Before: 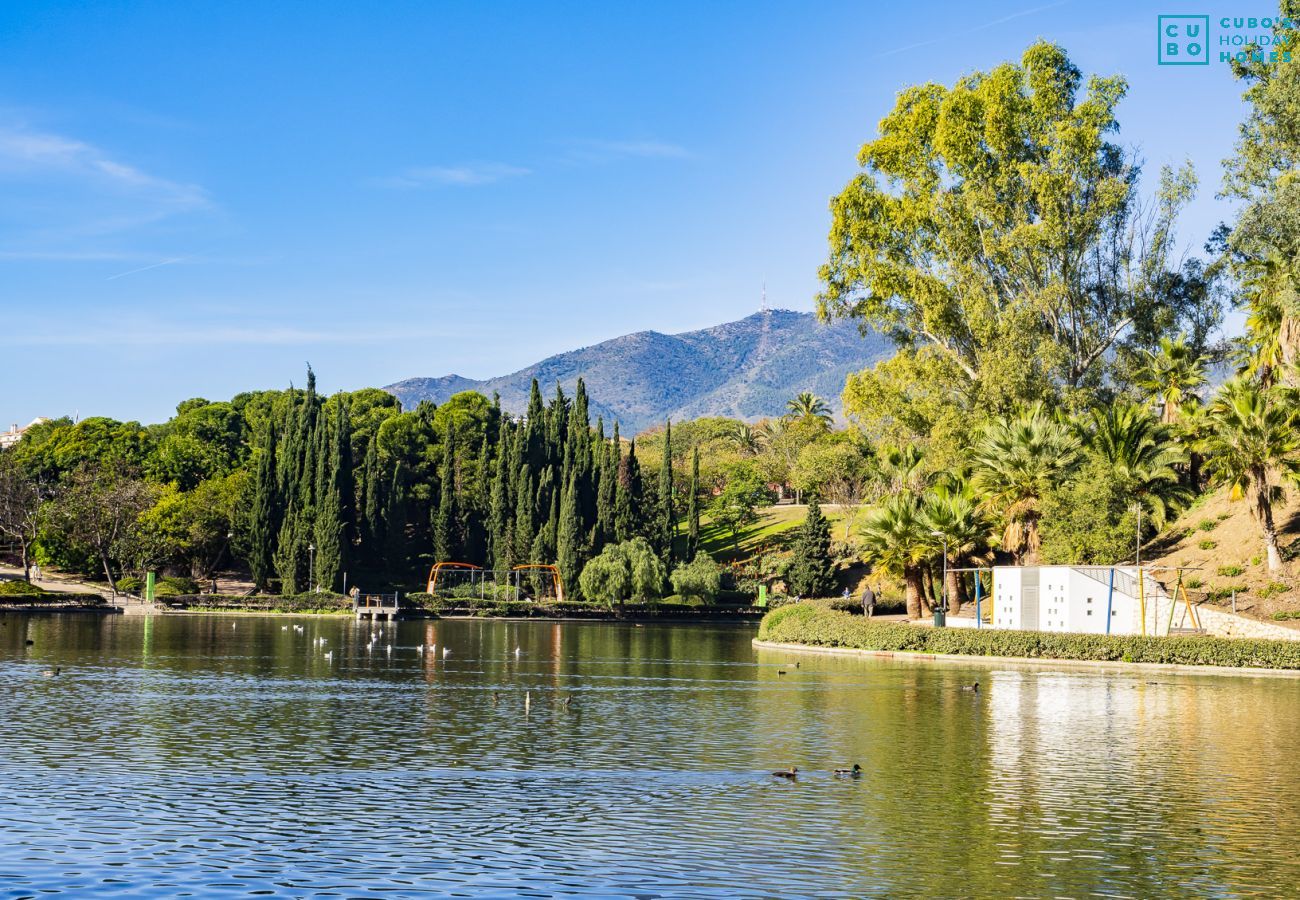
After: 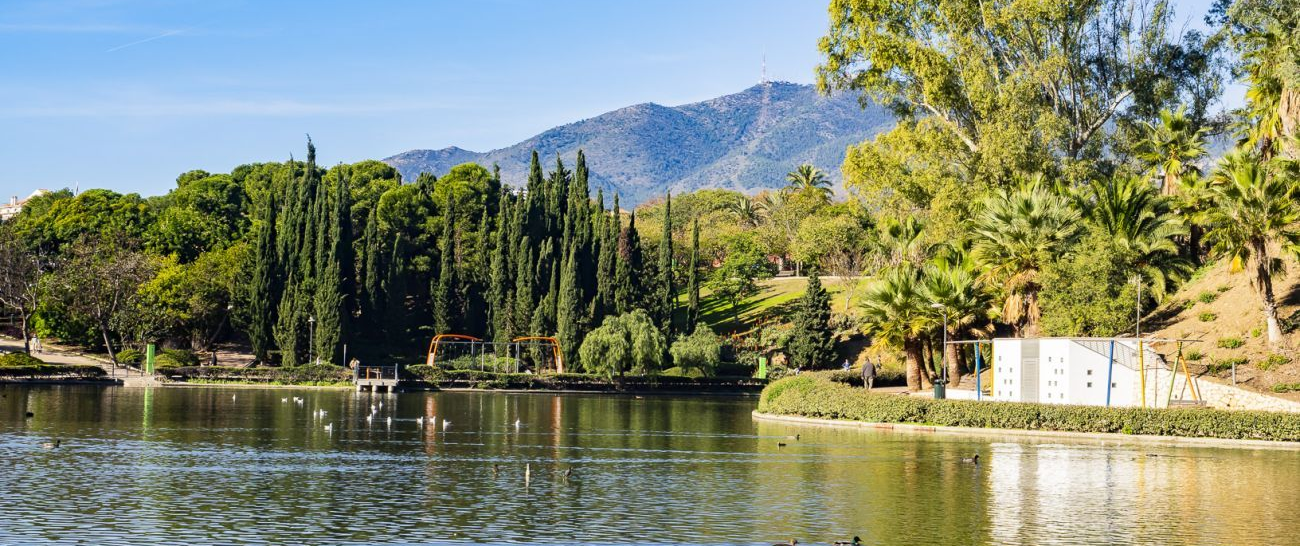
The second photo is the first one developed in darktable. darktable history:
contrast brightness saturation: contrast 0.05
crop and rotate: top 25.357%, bottom 13.942%
